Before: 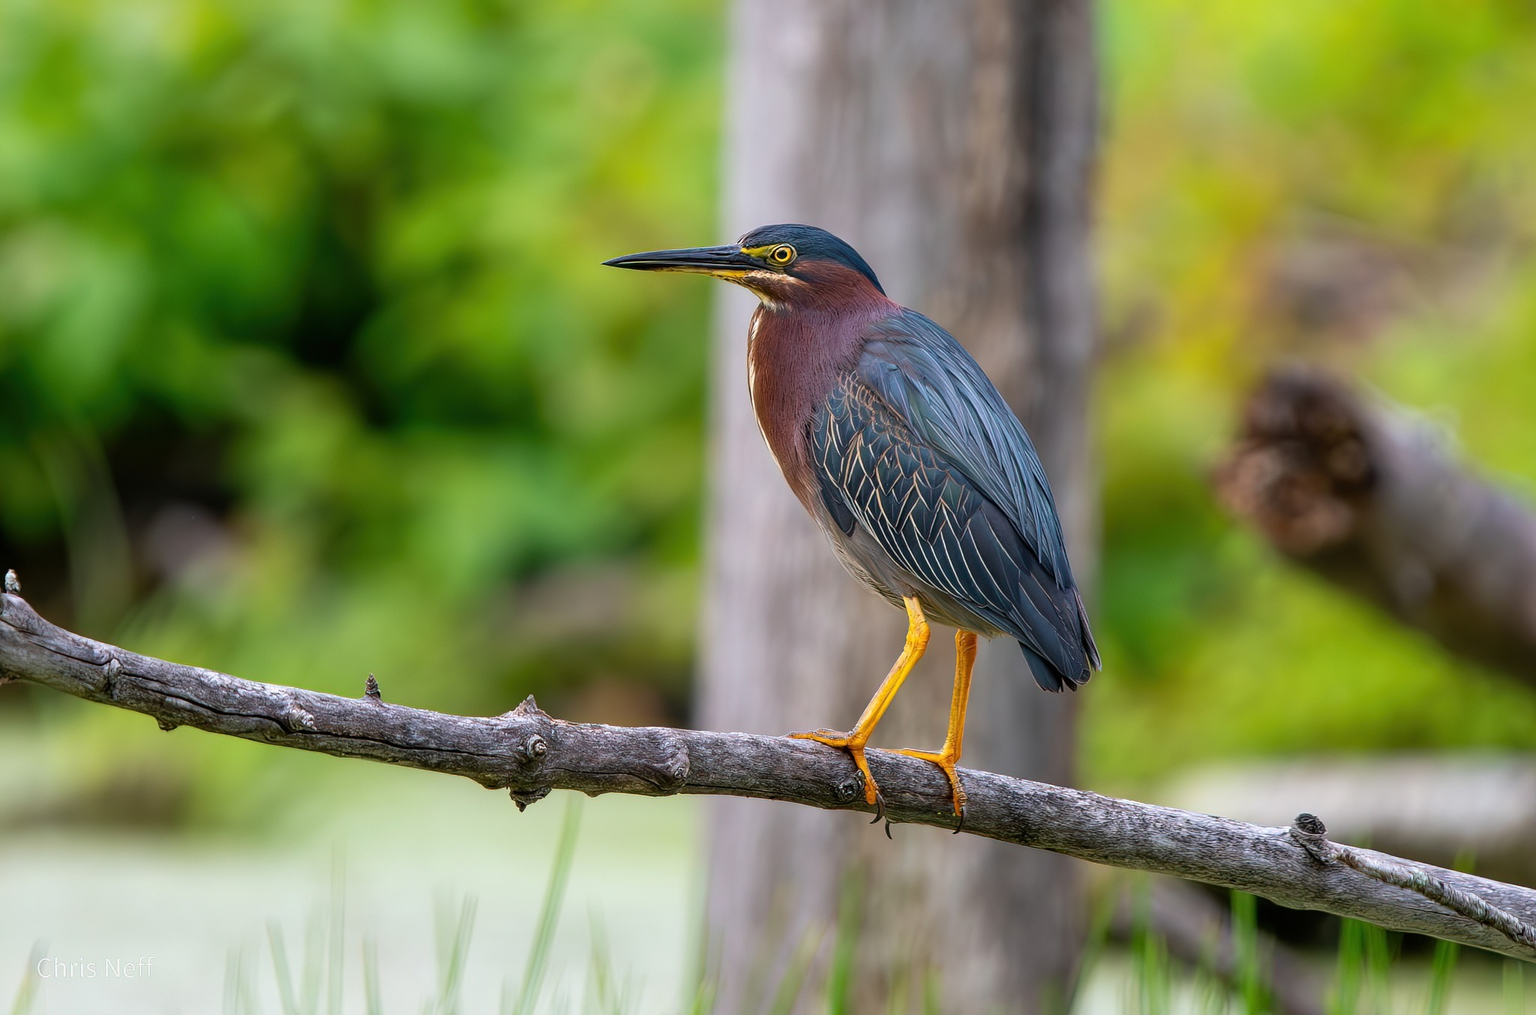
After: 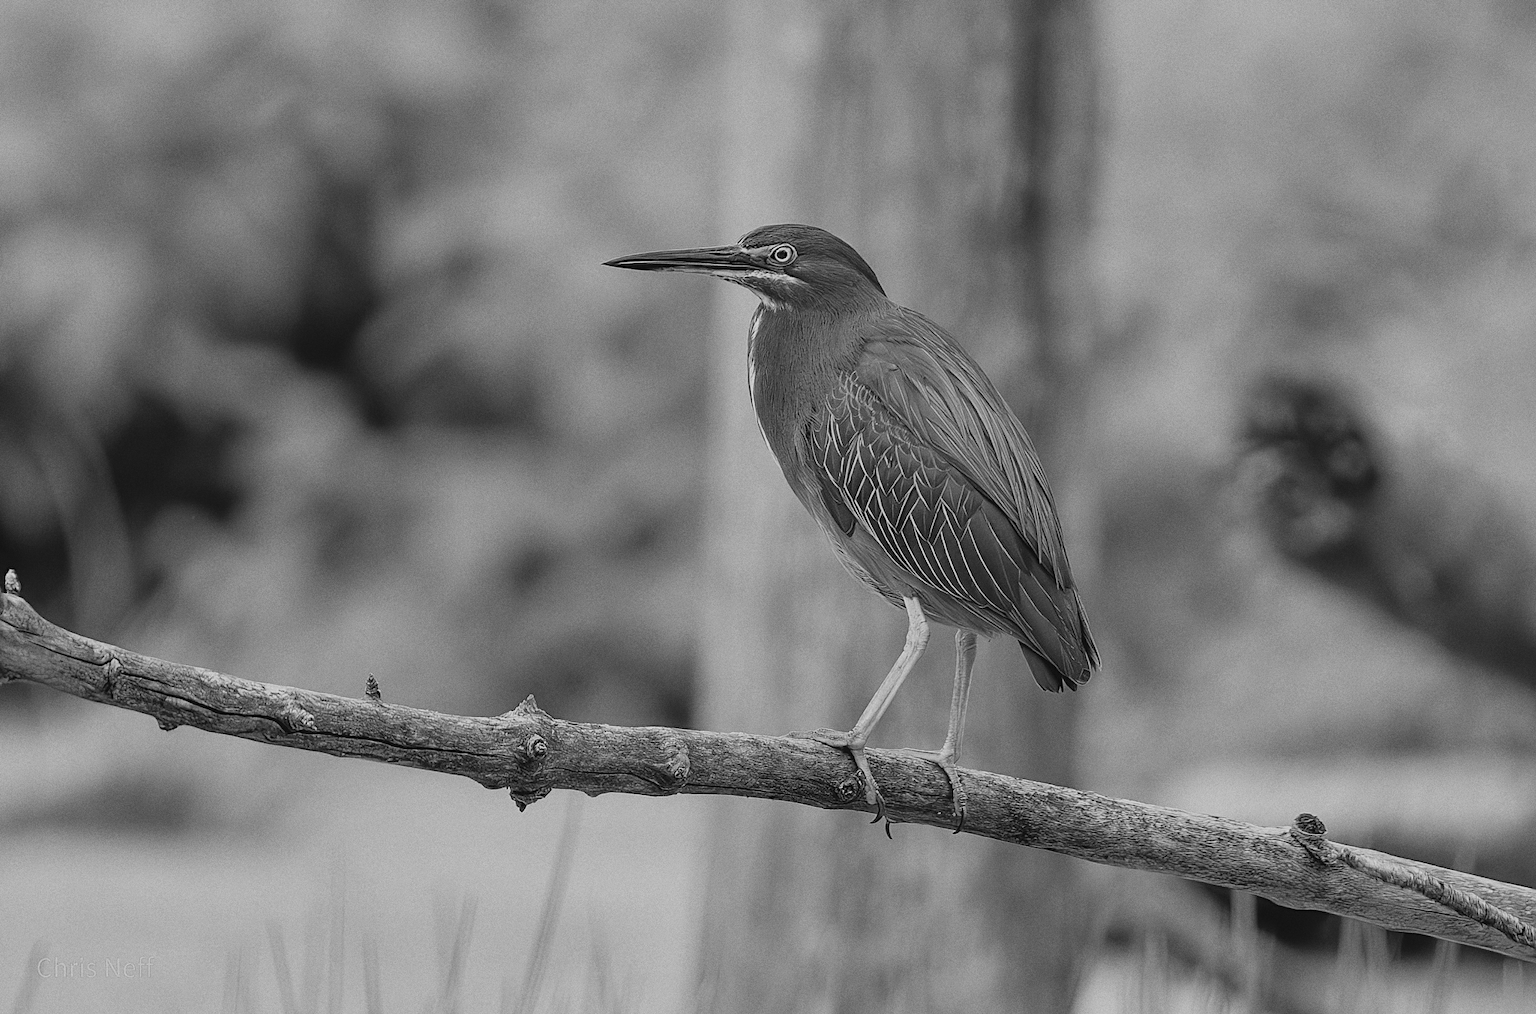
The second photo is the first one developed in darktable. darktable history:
grain: coarseness 0.09 ISO
color balance rgb: contrast -30%
monochrome: a 32, b 64, size 2.3
tone curve: curves: ch0 [(0, 0.047) (0.15, 0.127) (0.46, 0.466) (0.751, 0.788) (1, 0.961)]; ch1 [(0, 0) (0.43, 0.408) (0.476, 0.469) (0.505, 0.501) (0.553, 0.557) (0.592, 0.58) (0.631, 0.625) (1, 1)]; ch2 [(0, 0) (0.505, 0.495) (0.55, 0.557) (0.583, 0.573) (1, 1)], color space Lab, independent channels, preserve colors none
sharpen: on, module defaults
shadows and highlights: shadows 22.7, highlights -48.71, soften with gaussian
